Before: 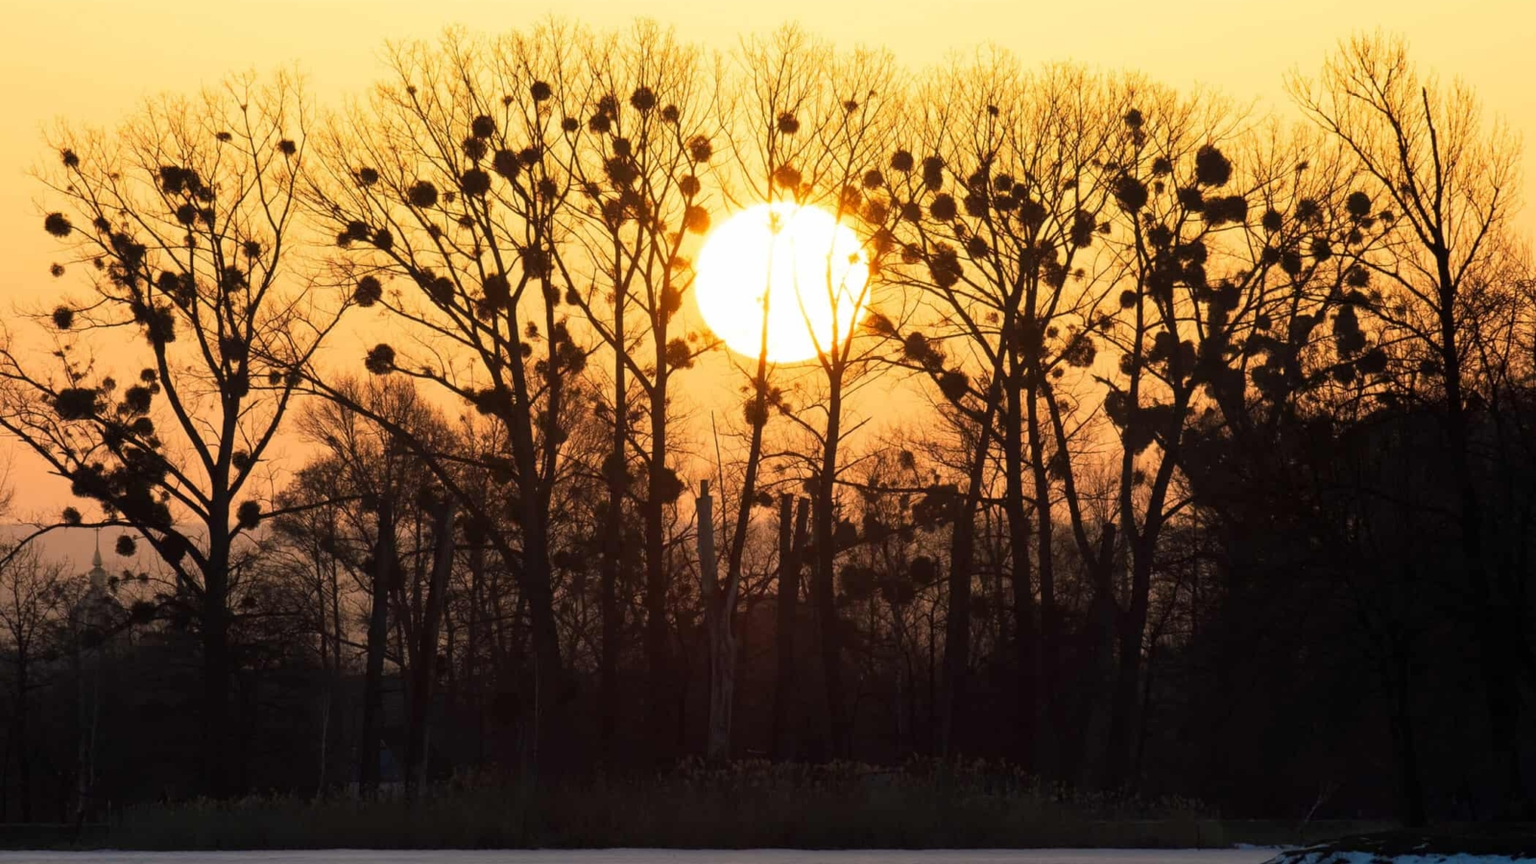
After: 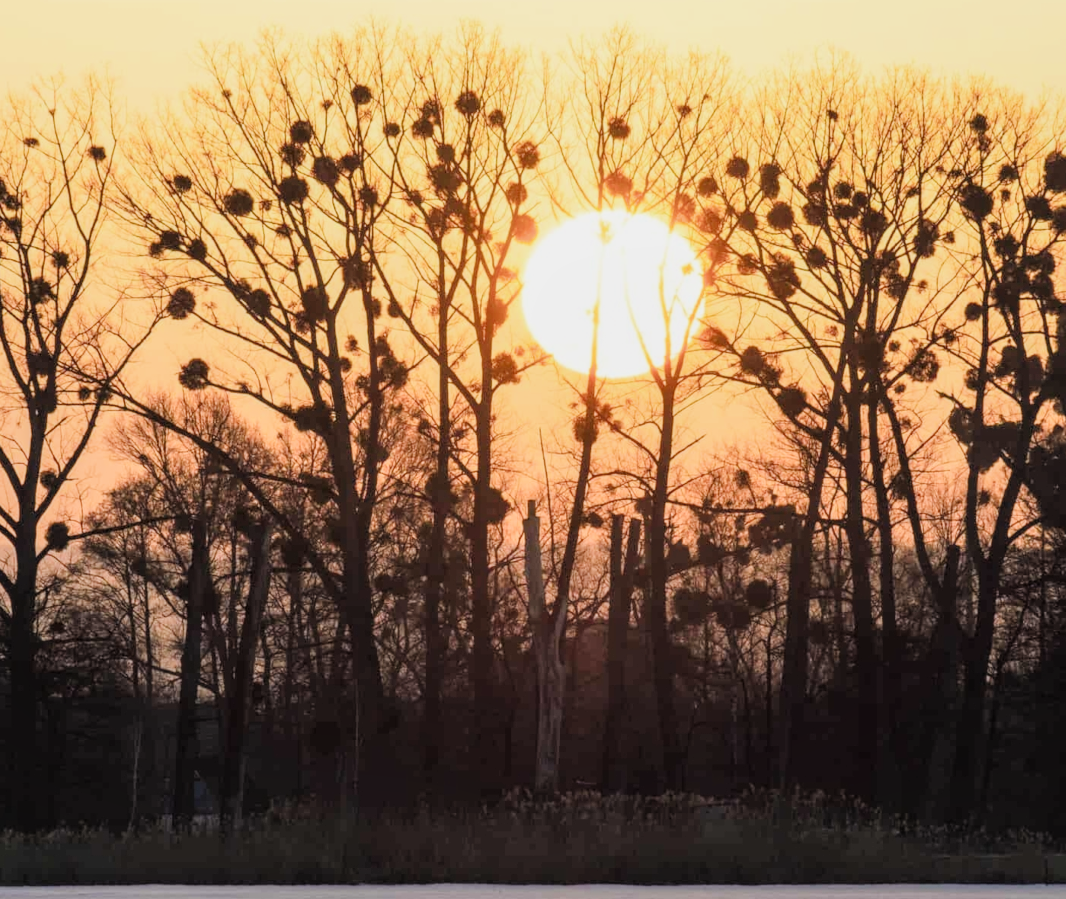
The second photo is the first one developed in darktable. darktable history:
crop and rotate: left 12.648%, right 20.685%
exposure: black level correction -0.002, exposure 1.35 EV, compensate highlight preservation false
filmic rgb: black relative exposure -6.98 EV, white relative exposure 5.63 EV, hardness 2.86
local contrast: on, module defaults
contrast brightness saturation: saturation -0.05
